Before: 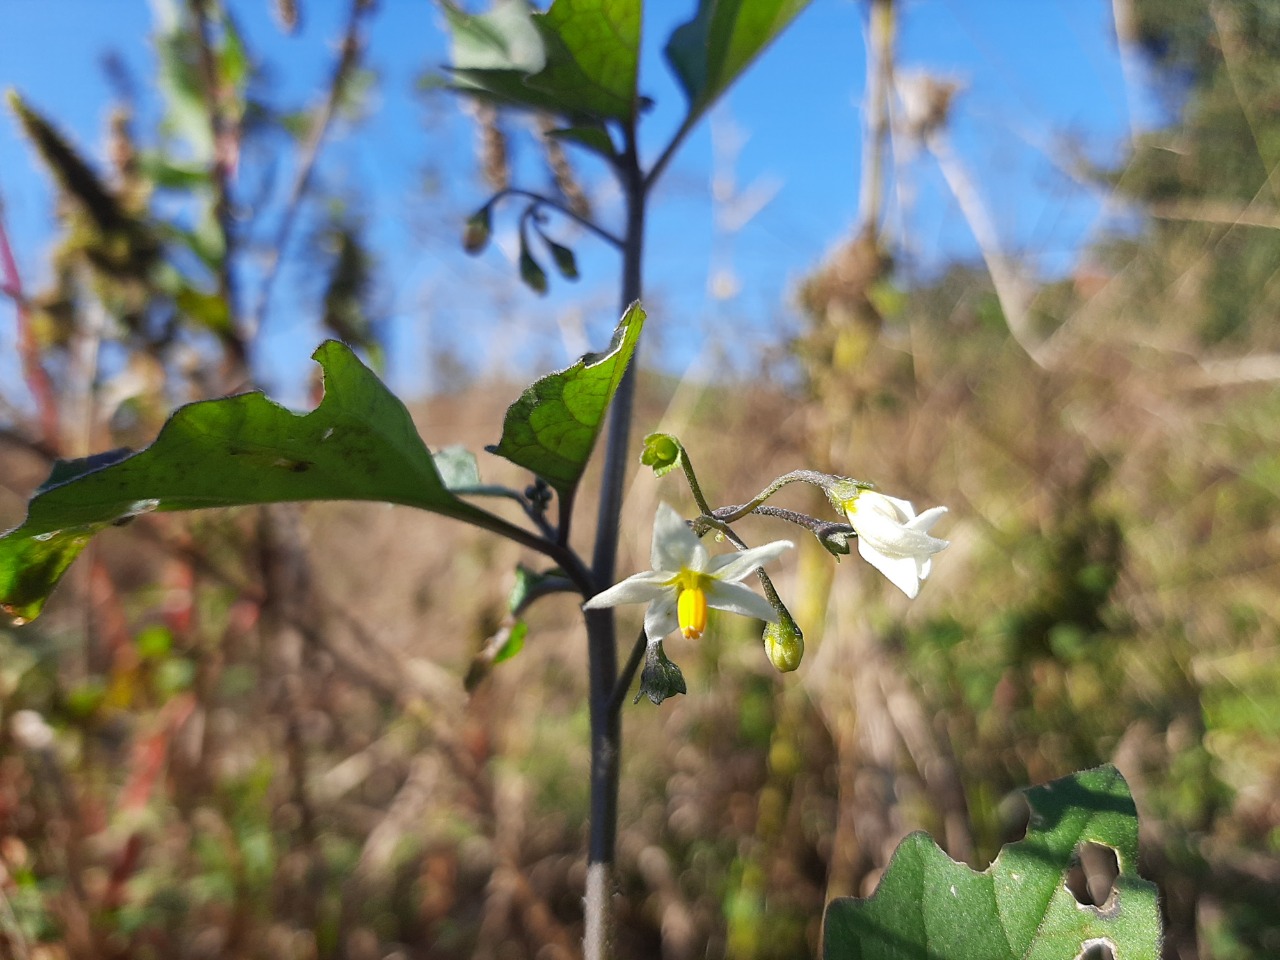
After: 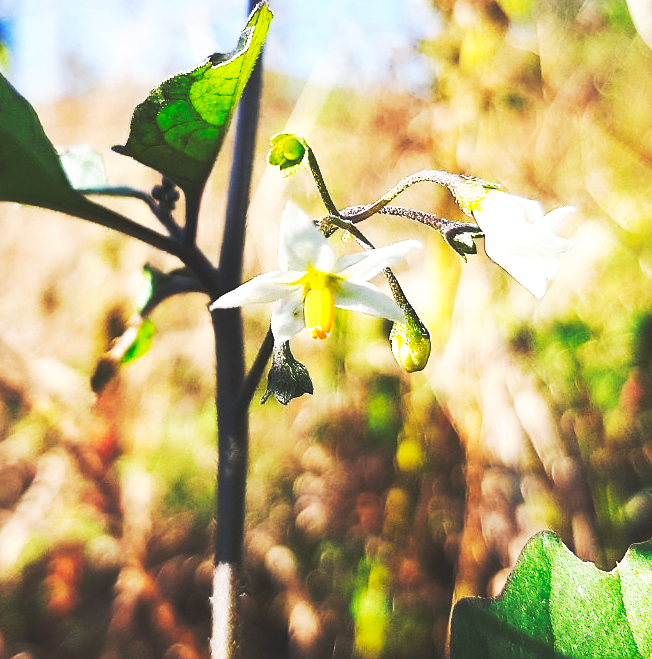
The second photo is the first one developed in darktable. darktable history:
sharpen: radius 1.012
base curve: curves: ch0 [(0, 0.015) (0.085, 0.116) (0.134, 0.298) (0.19, 0.545) (0.296, 0.764) (0.599, 0.982) (1, 1)], preserve colors none
crop and rotate: left 29.184%, top 31.257%, right 19.853%
